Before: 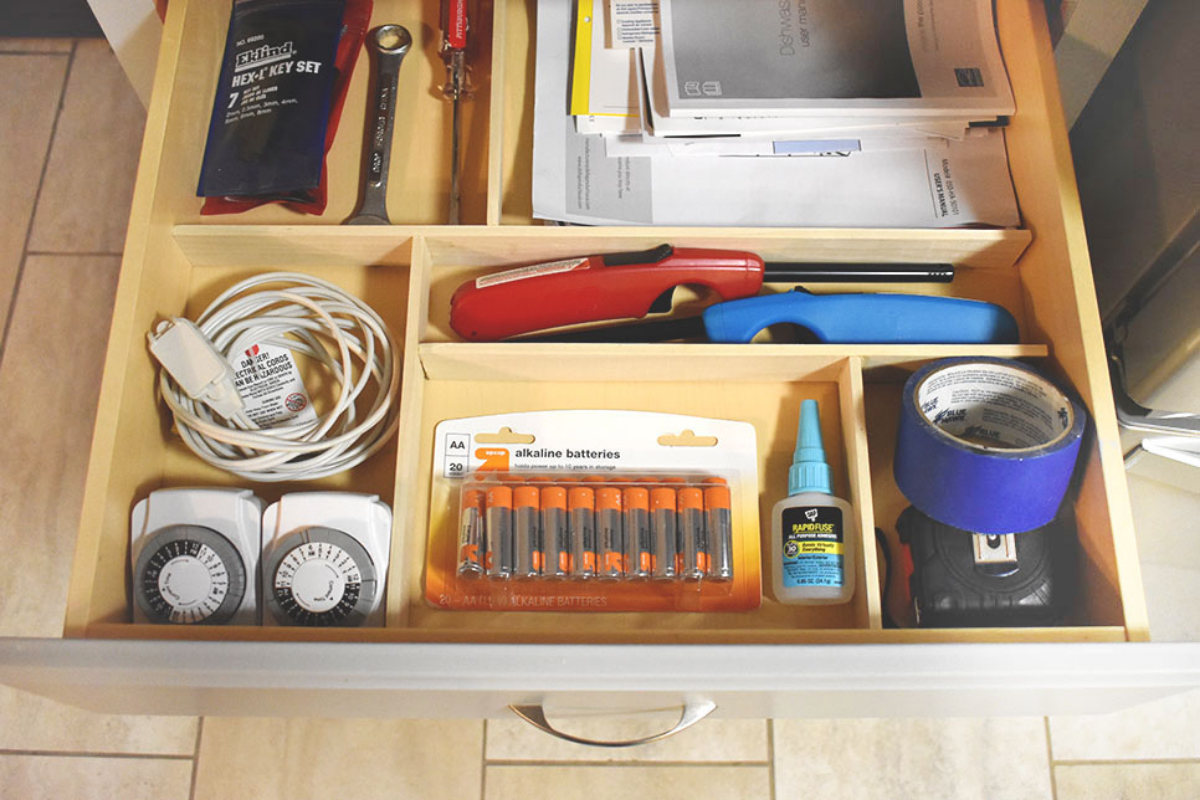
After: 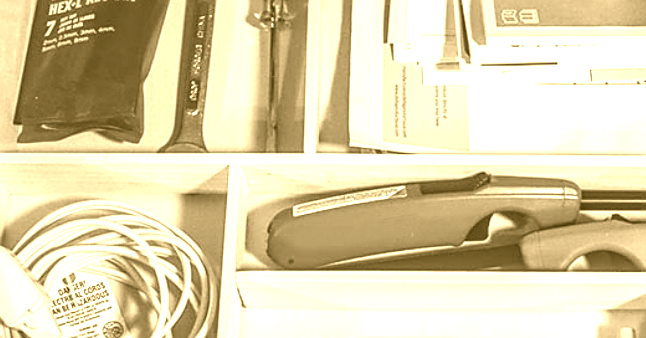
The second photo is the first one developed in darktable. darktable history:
sharpen: on, module defaults
crop: left 15.306%, top 9.065%, right 30.789%, bottom 48.638%
local contrast: highlights 12%, shadows 38%, detail 183%, midtone range 0.471
contrast brightness saturation: saturation -0.05
colorize: hue 36°, source mix 100%
color correction: saturation 0.2
